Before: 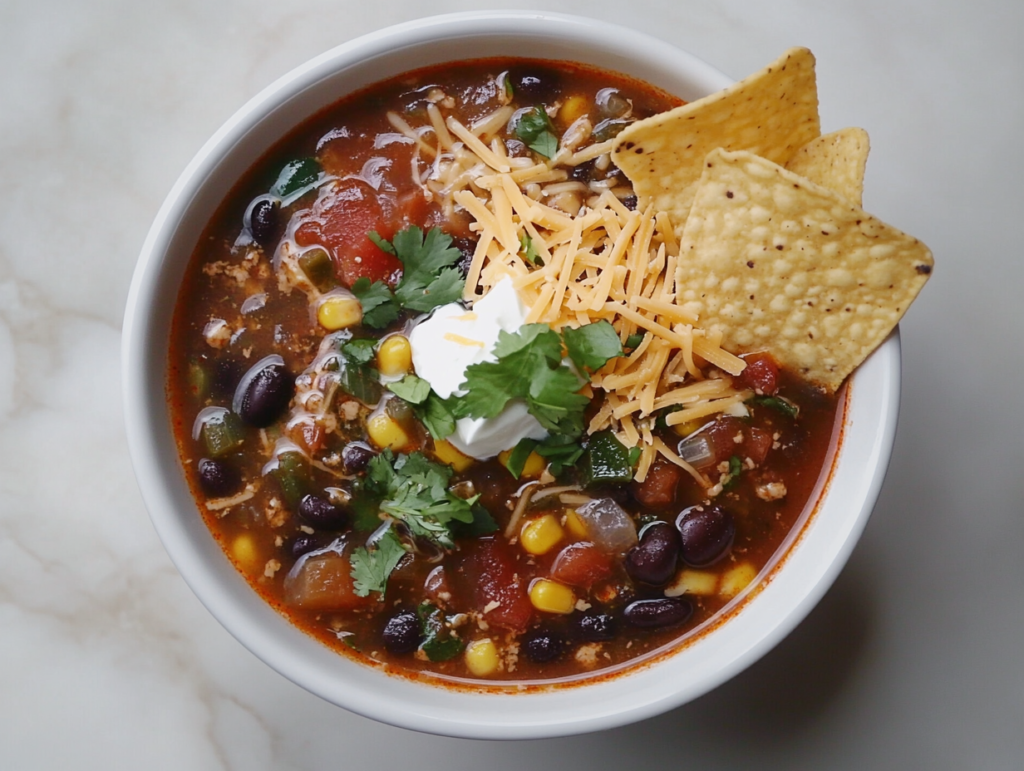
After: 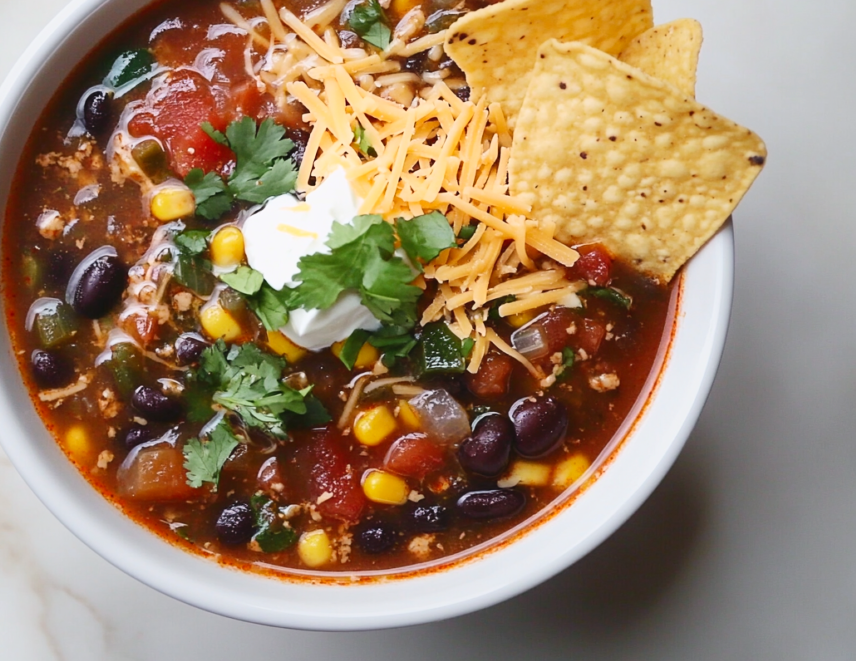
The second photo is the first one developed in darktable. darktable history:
crop: left 16.315%, top 14.246%
contrast brightness saturation: contrast 0.2, brightness 0.16, saturation 0.22
